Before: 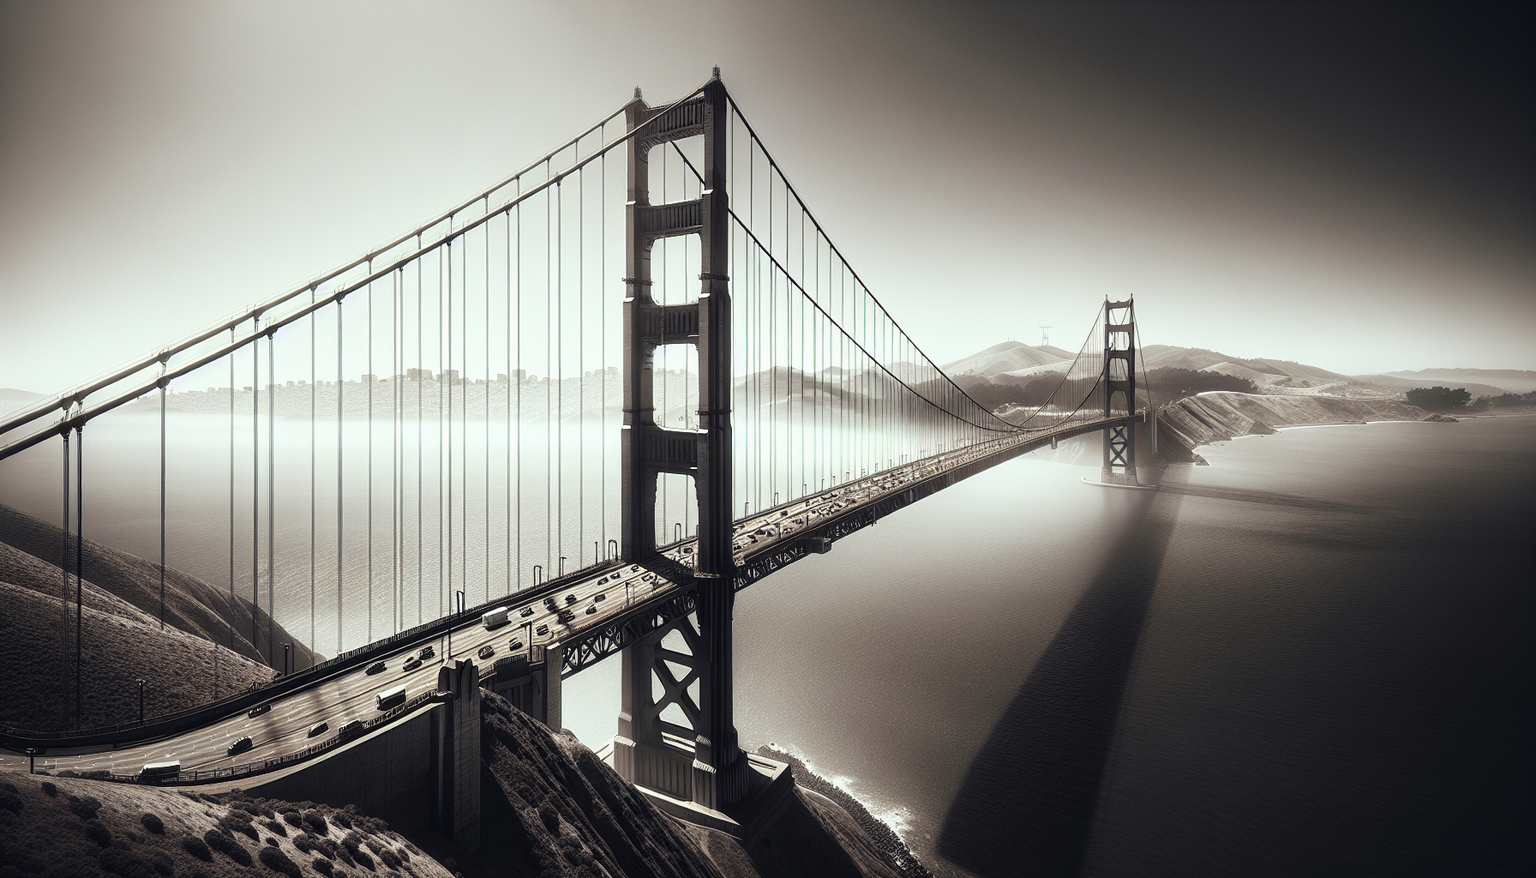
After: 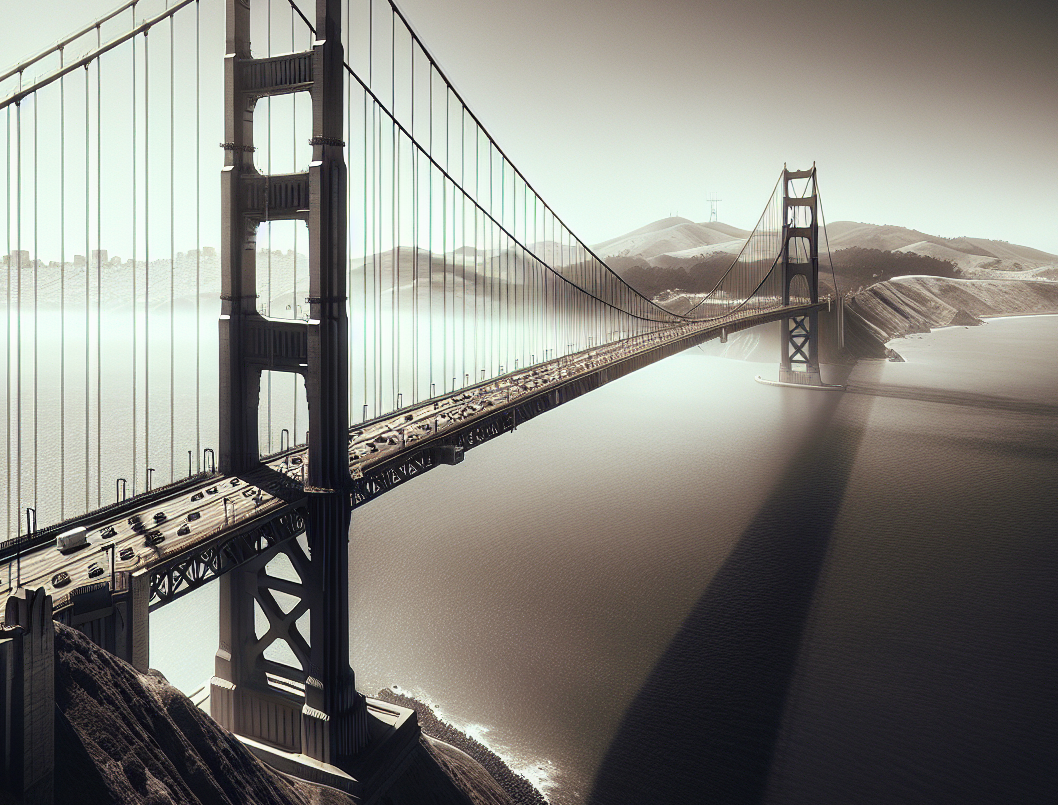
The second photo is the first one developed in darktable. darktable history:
crop and rotate: left 28.256%, top 17.734%, right 12.656%, bottom 3.573%
color correction: saturation 1.32
